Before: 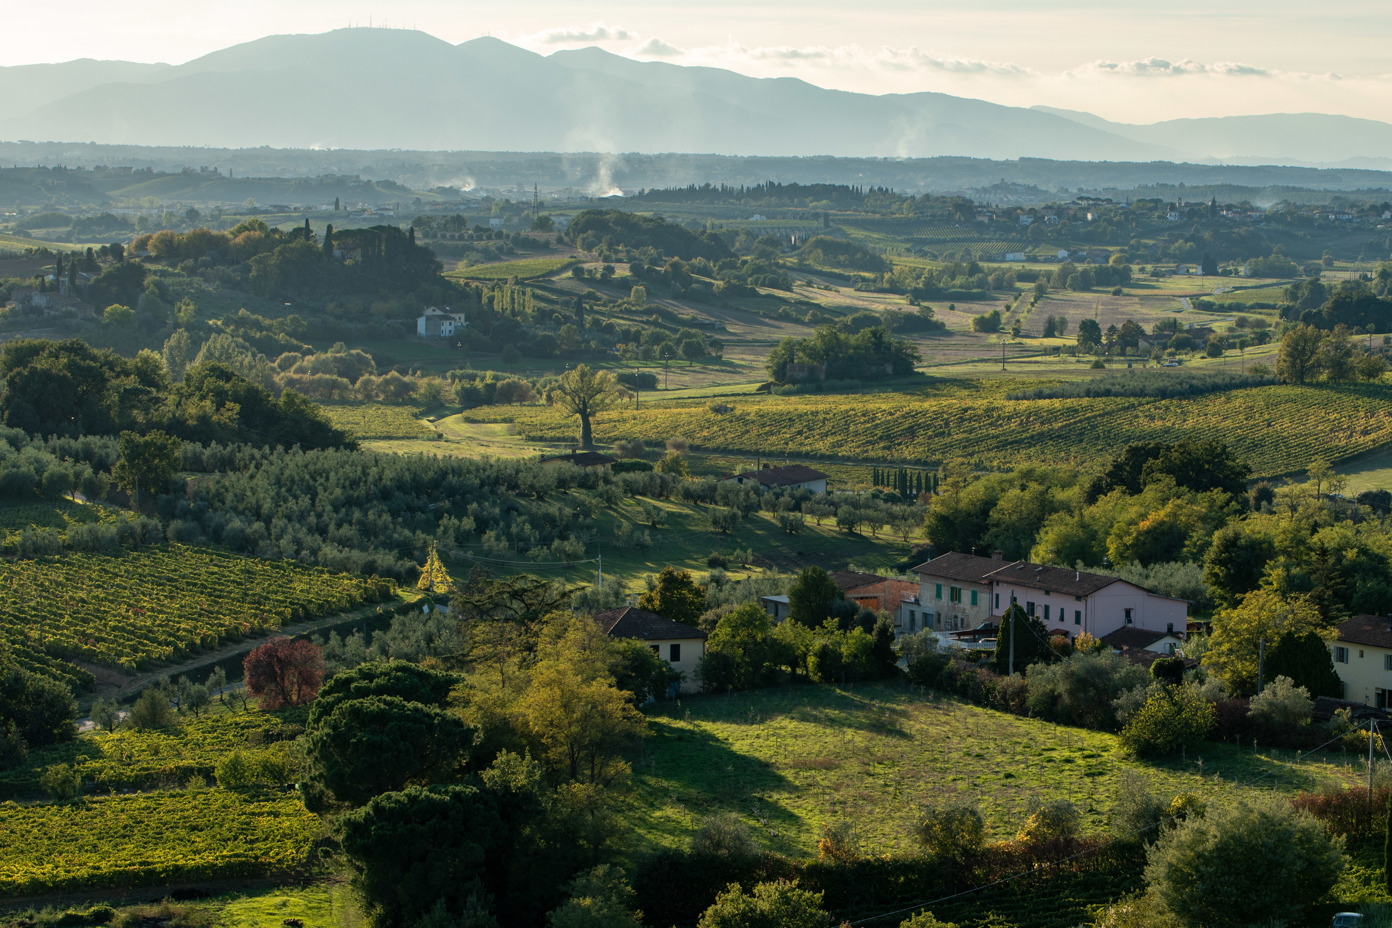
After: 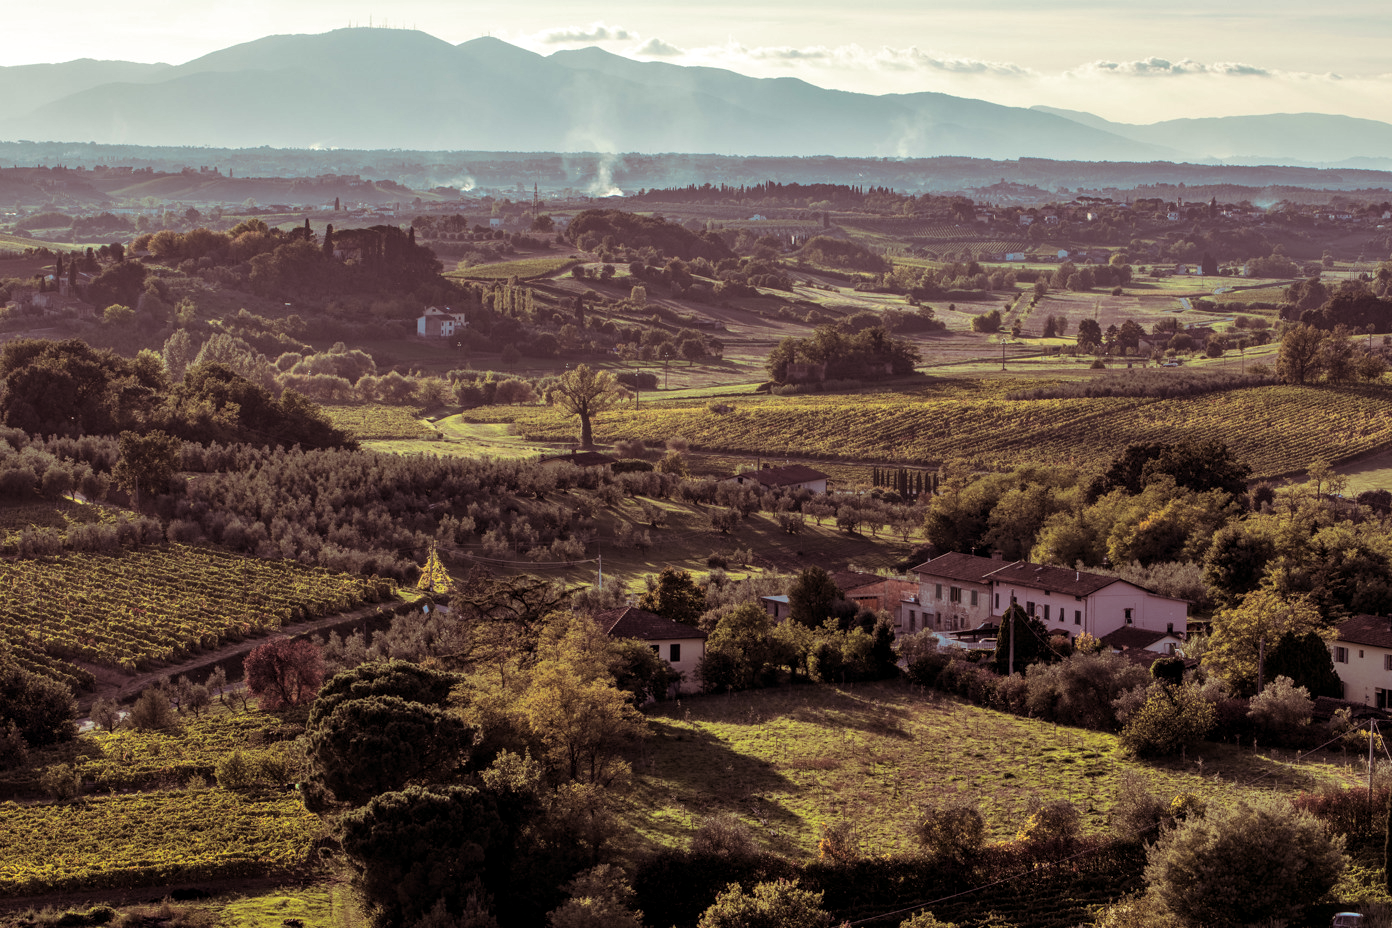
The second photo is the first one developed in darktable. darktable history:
split-toning: on, module defaults
local contrast: on, module defaults
shadows and highlights: shadows 37.27, highlights -28.18, soften with gaussian
